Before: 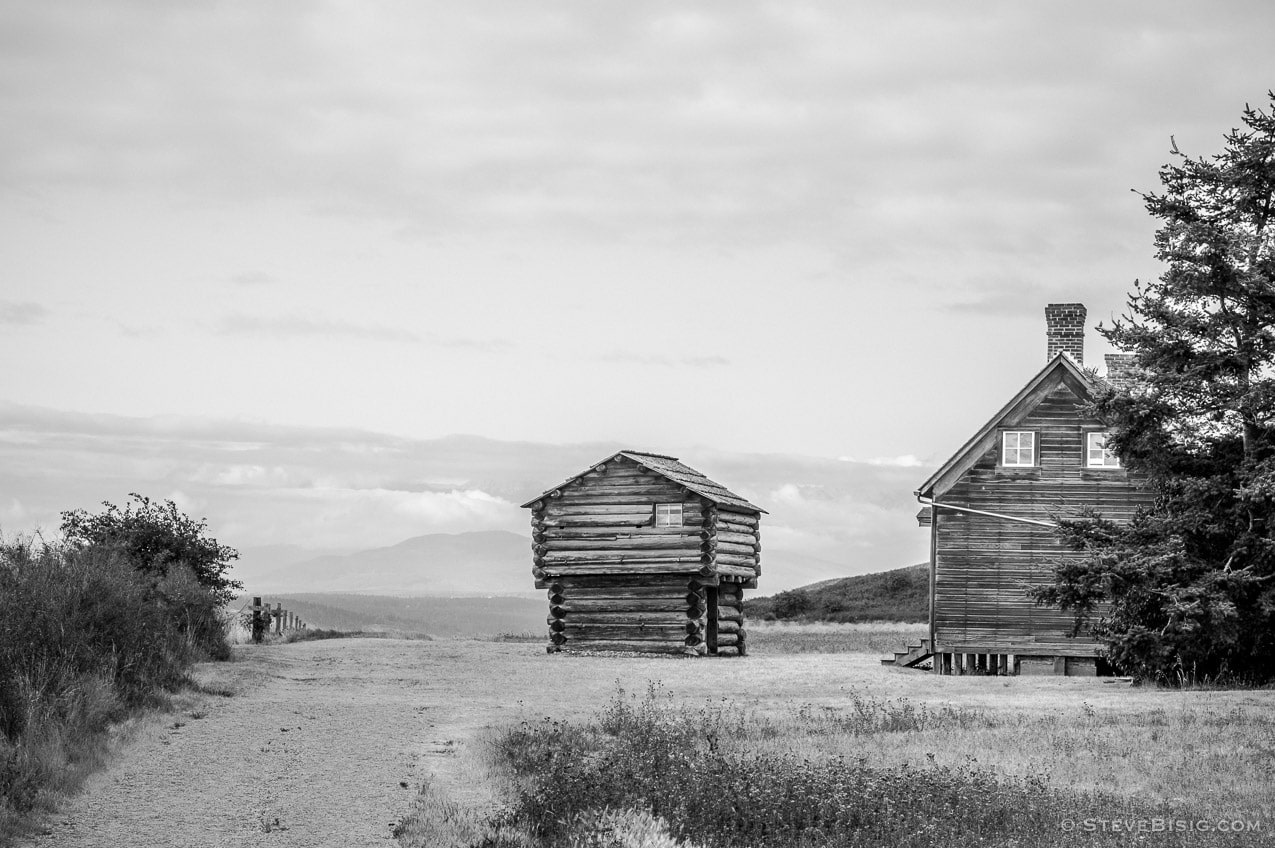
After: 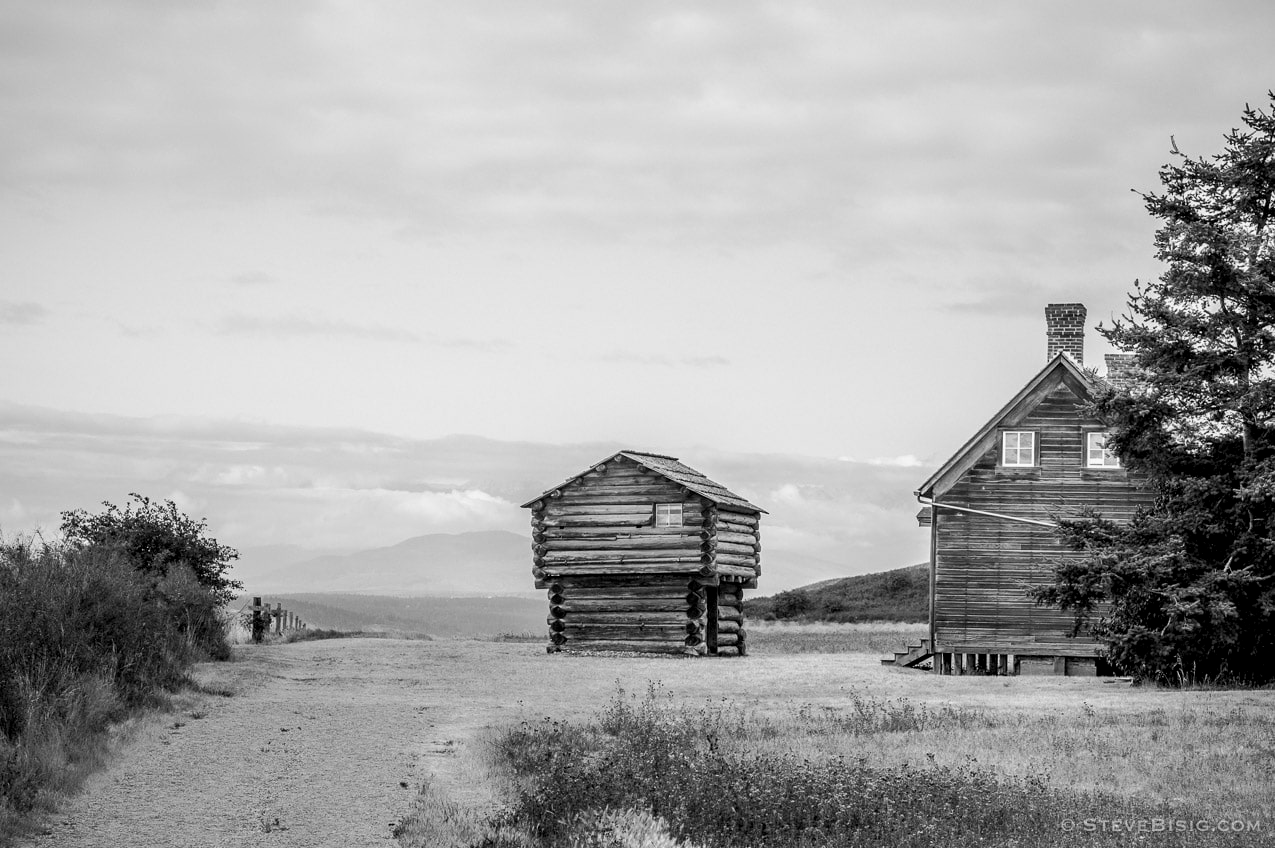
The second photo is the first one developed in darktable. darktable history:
color balance rgb: shadows lift › chroma 3%, shadows lift › hue 240.84°, highlights gain › chroma 3%, highlights gain › hue 73.2°, global offset › luminance -0.5%, perceptual saturation grading › global saturation 20%, perceptual saturation grading › highlights -25%, perceptual saturation grading › shadows 50%, global vibrance 25.26%
monochrome: size 1
color correction: highlights a* 9.03, highlights b* 8.71, shadows a* 40, shadows b* 40, saturation 0.8
